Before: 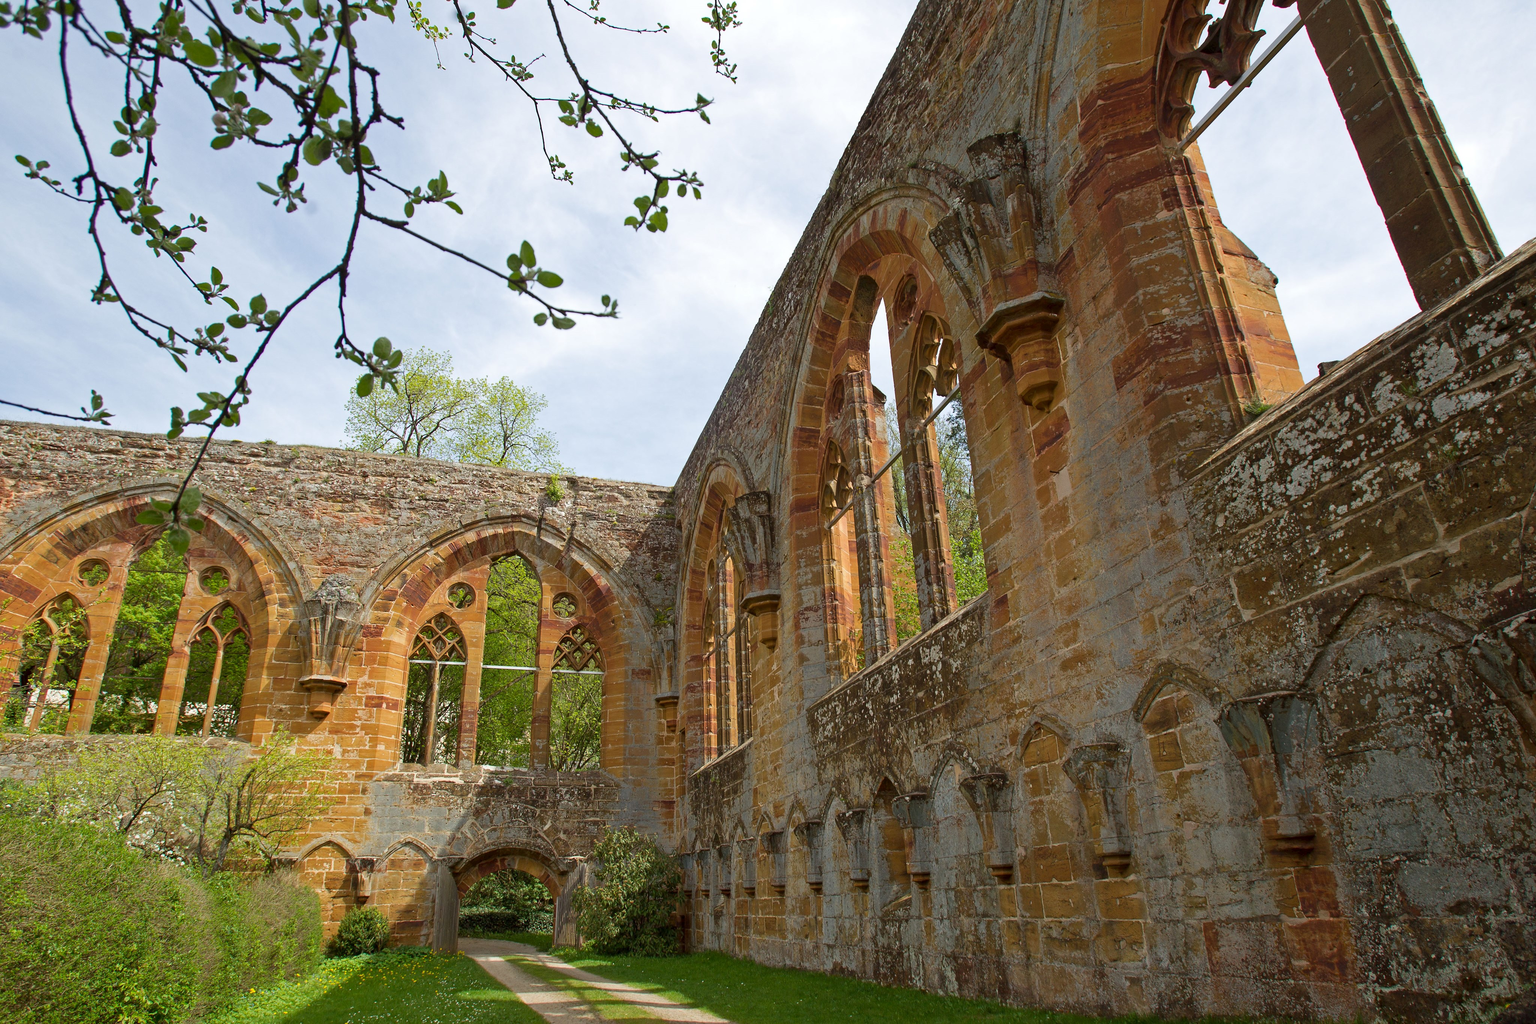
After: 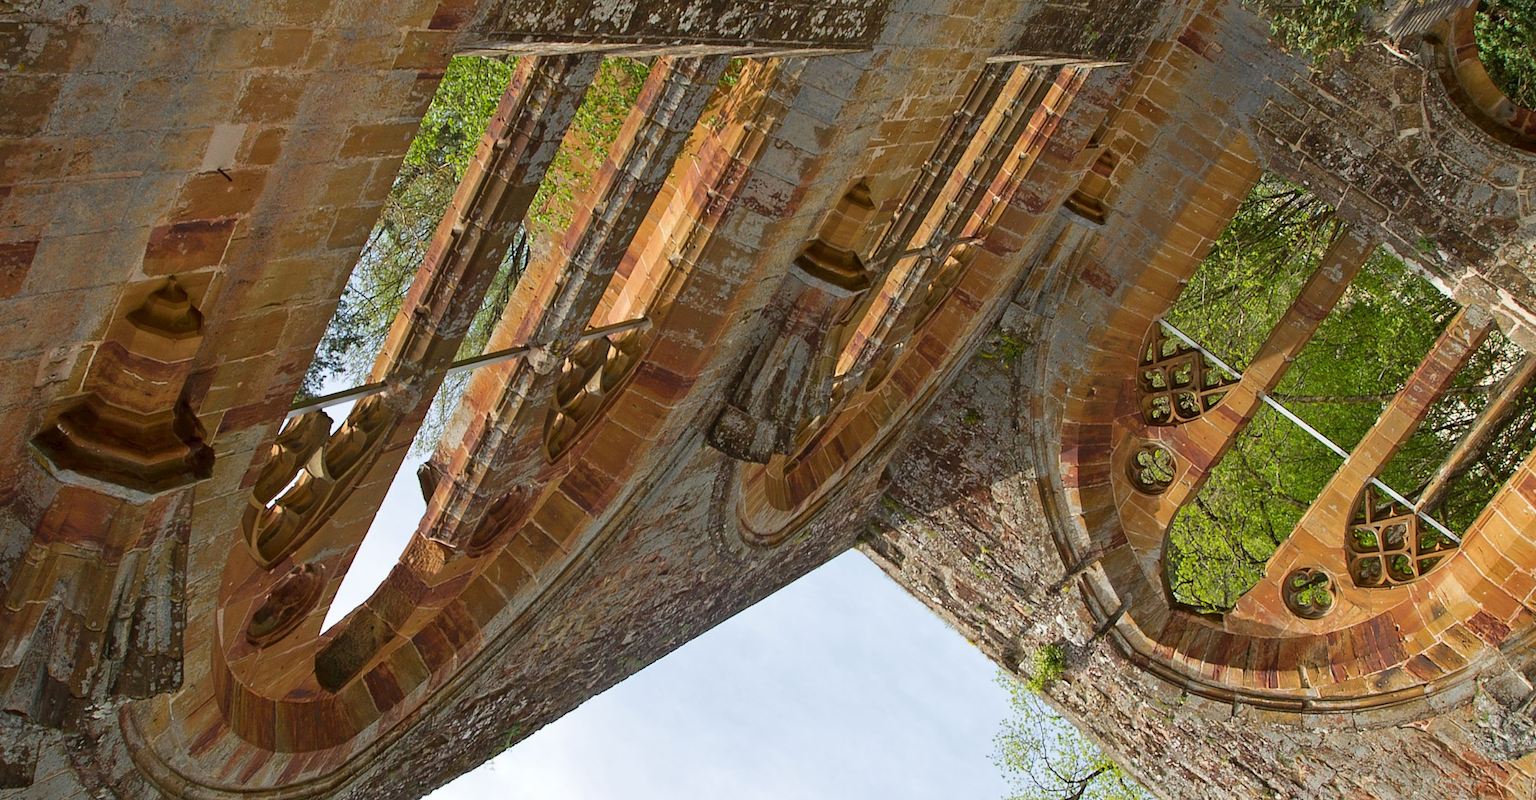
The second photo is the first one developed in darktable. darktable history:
crop and rotate: angle 147.15°, left 9.168%, top 15.604%, right 4.541%, bottom 16.905%
